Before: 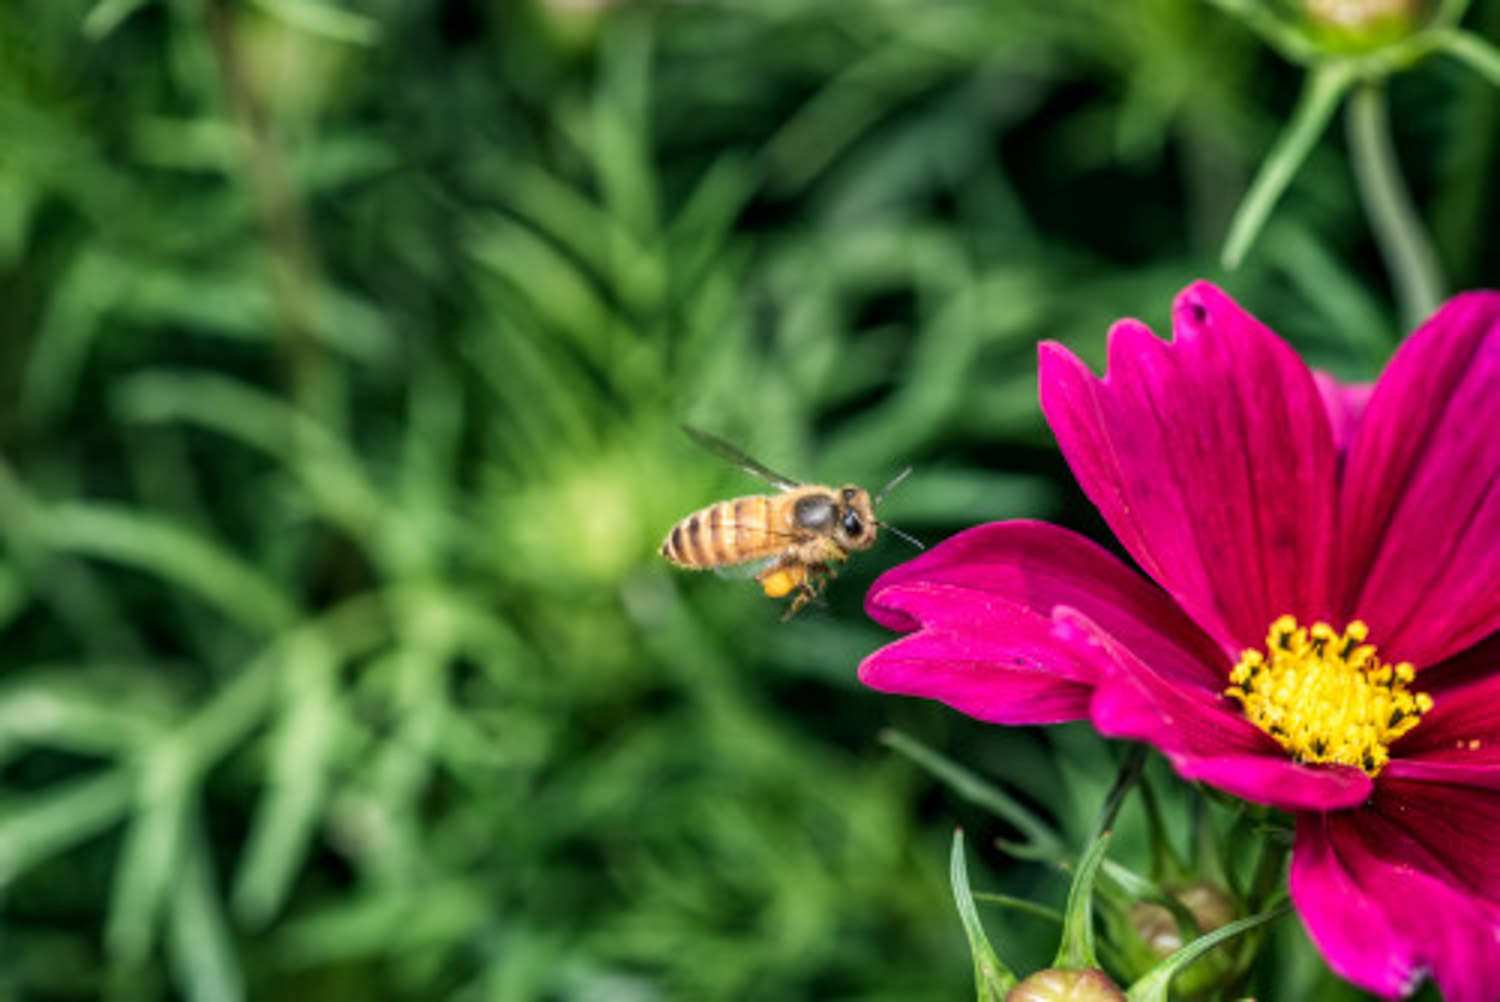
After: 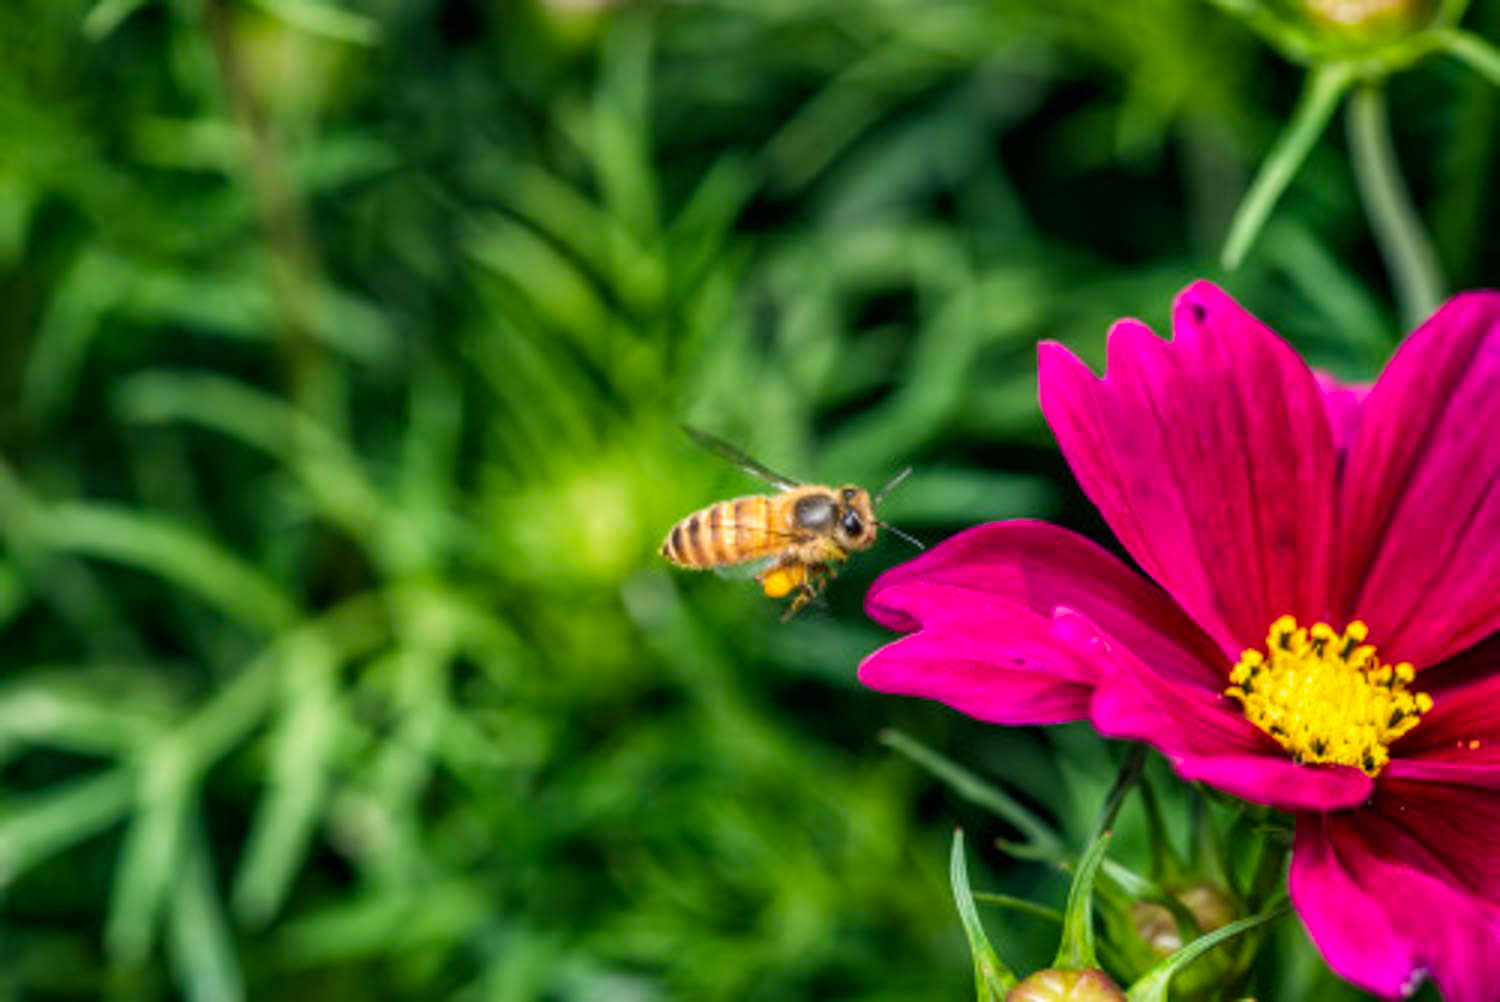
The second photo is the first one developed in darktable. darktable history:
color balance rgb: highlights gain › chroma 0.14%, highlights gain › hue 331.07°, perceptual saturation grading › global saturation 19.691%, global vibrance 20%
